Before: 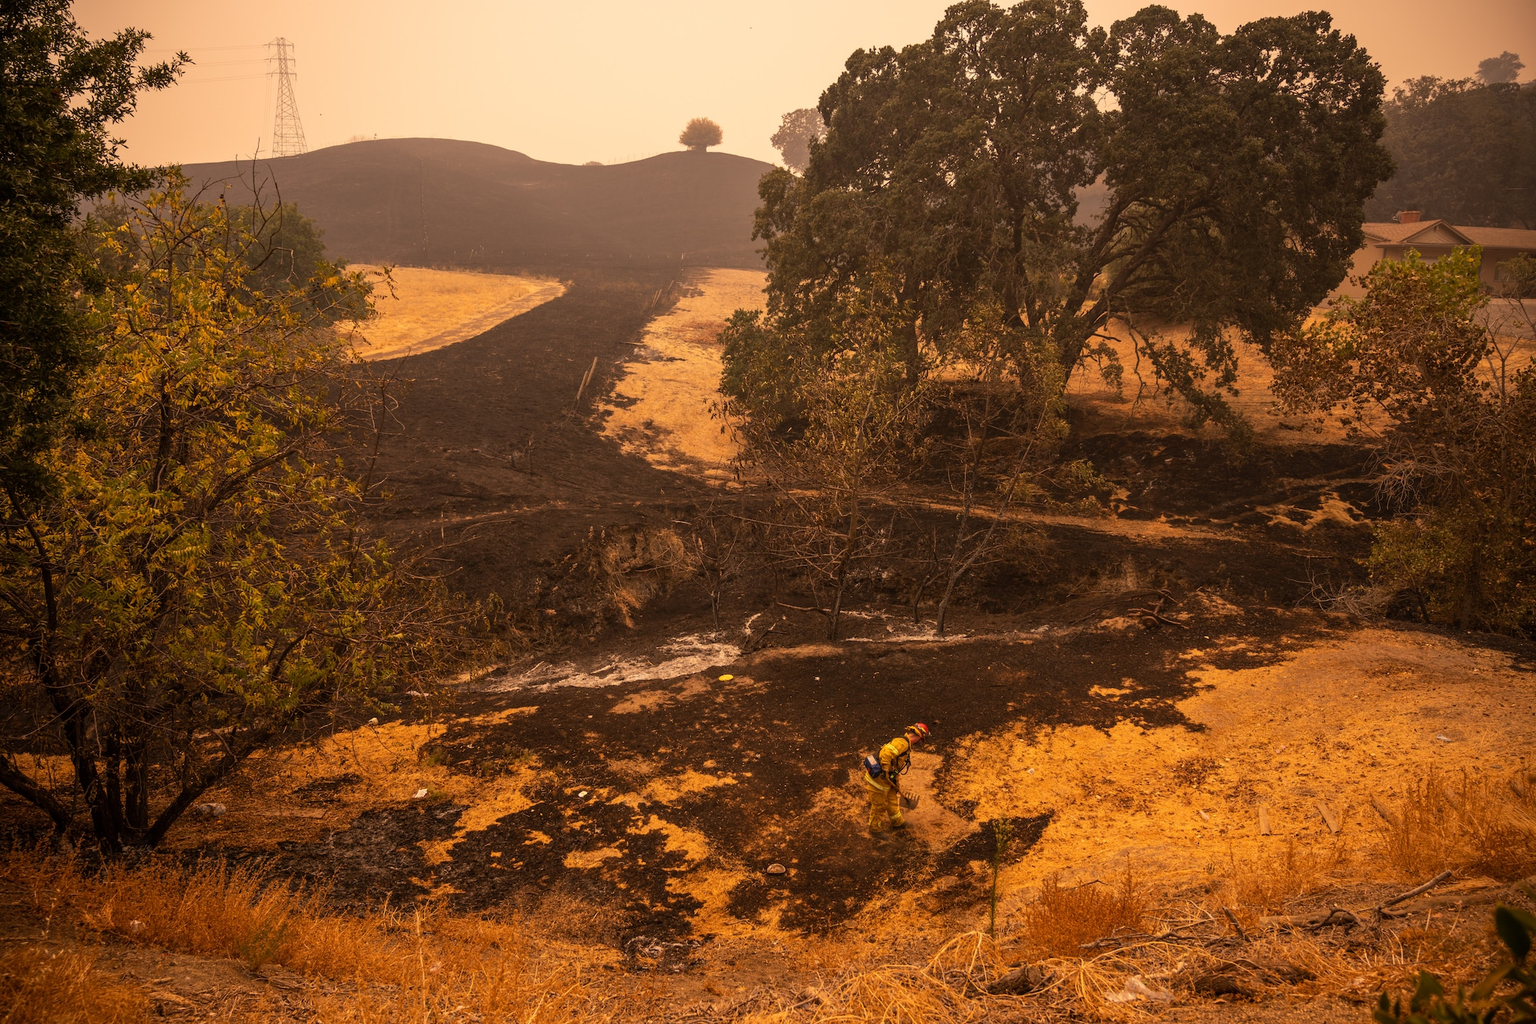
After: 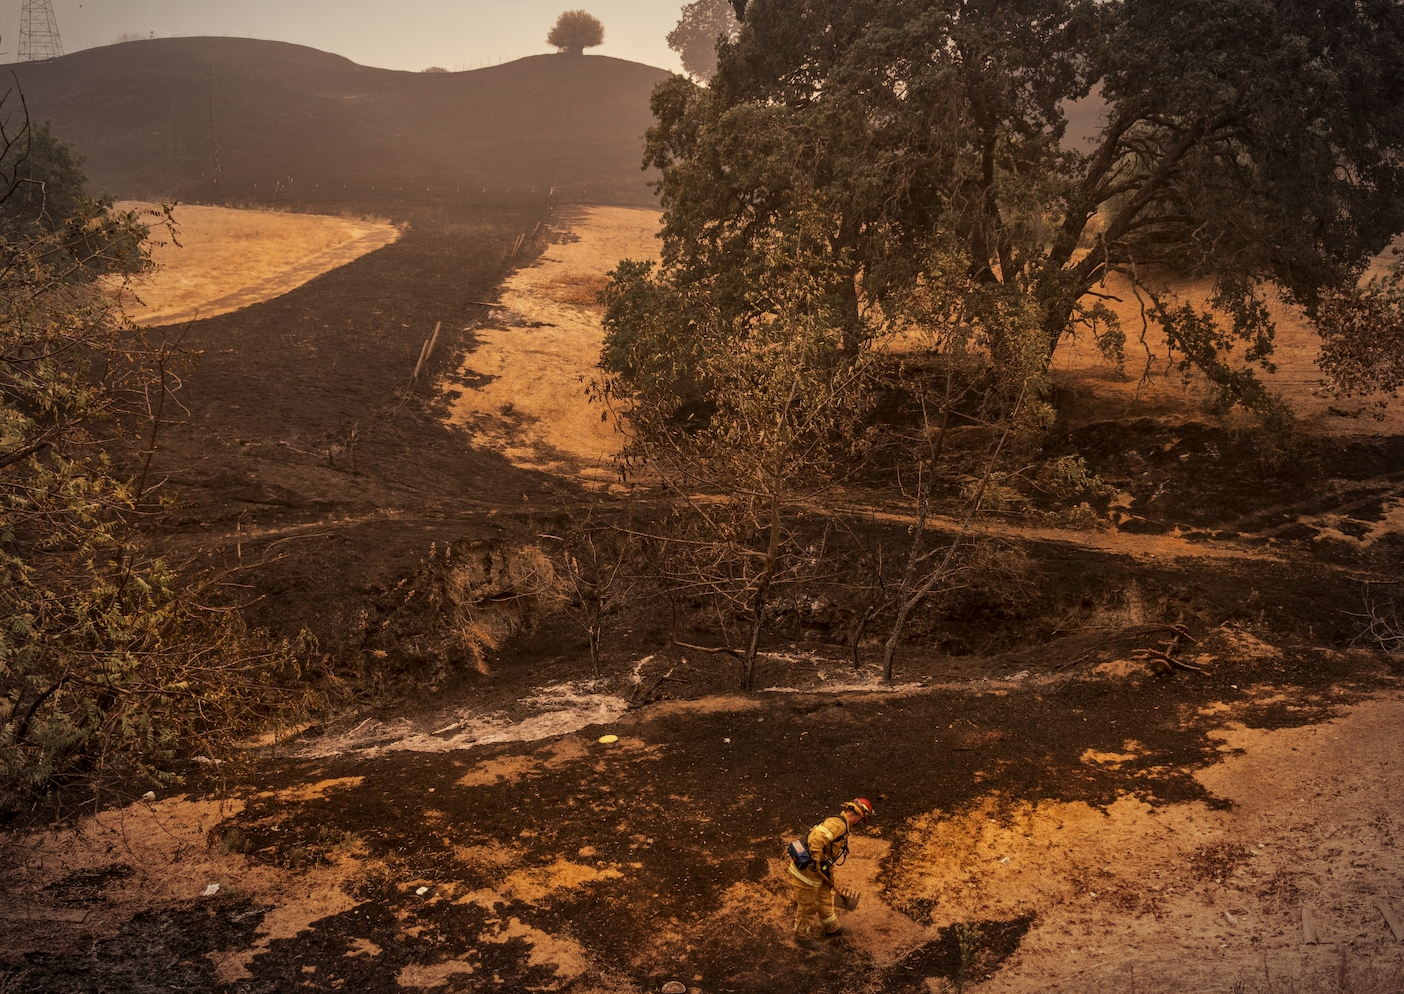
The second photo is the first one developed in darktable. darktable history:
color zones: curves: ch0 [(0, 0.5) (0.125, 0.4) (0.25, 0.5) (0.375, 0.4) (0.5, 0.4) (0.625, 0.35) (0.75, 0.35) (0.875, 0.5)]; ch1 [(0, 0.35) (0.125, 0.45) (0.25, 0.35) (0.375, 0.35) (0.5, 0.35) (0.625, 0.35) (0.75, 0.45) (0.875, 0.35)]; ch2 [(0, 0.6) (0.125, 0.5) (0.25, 0.5) (0.375, 0.6) (0.5, 0.6) (0.625, 0.5) (0.75, 0.5) (0.875, 0.5)]
vignetting: automatic ratio true
local contrast: mode bilateral grid, contrast 20, coarseness 50, detail 144%, midtone range 0.2
crop and rotate: left 16.889%, top 10.732%, right 12.889%, bottom 14.645%
